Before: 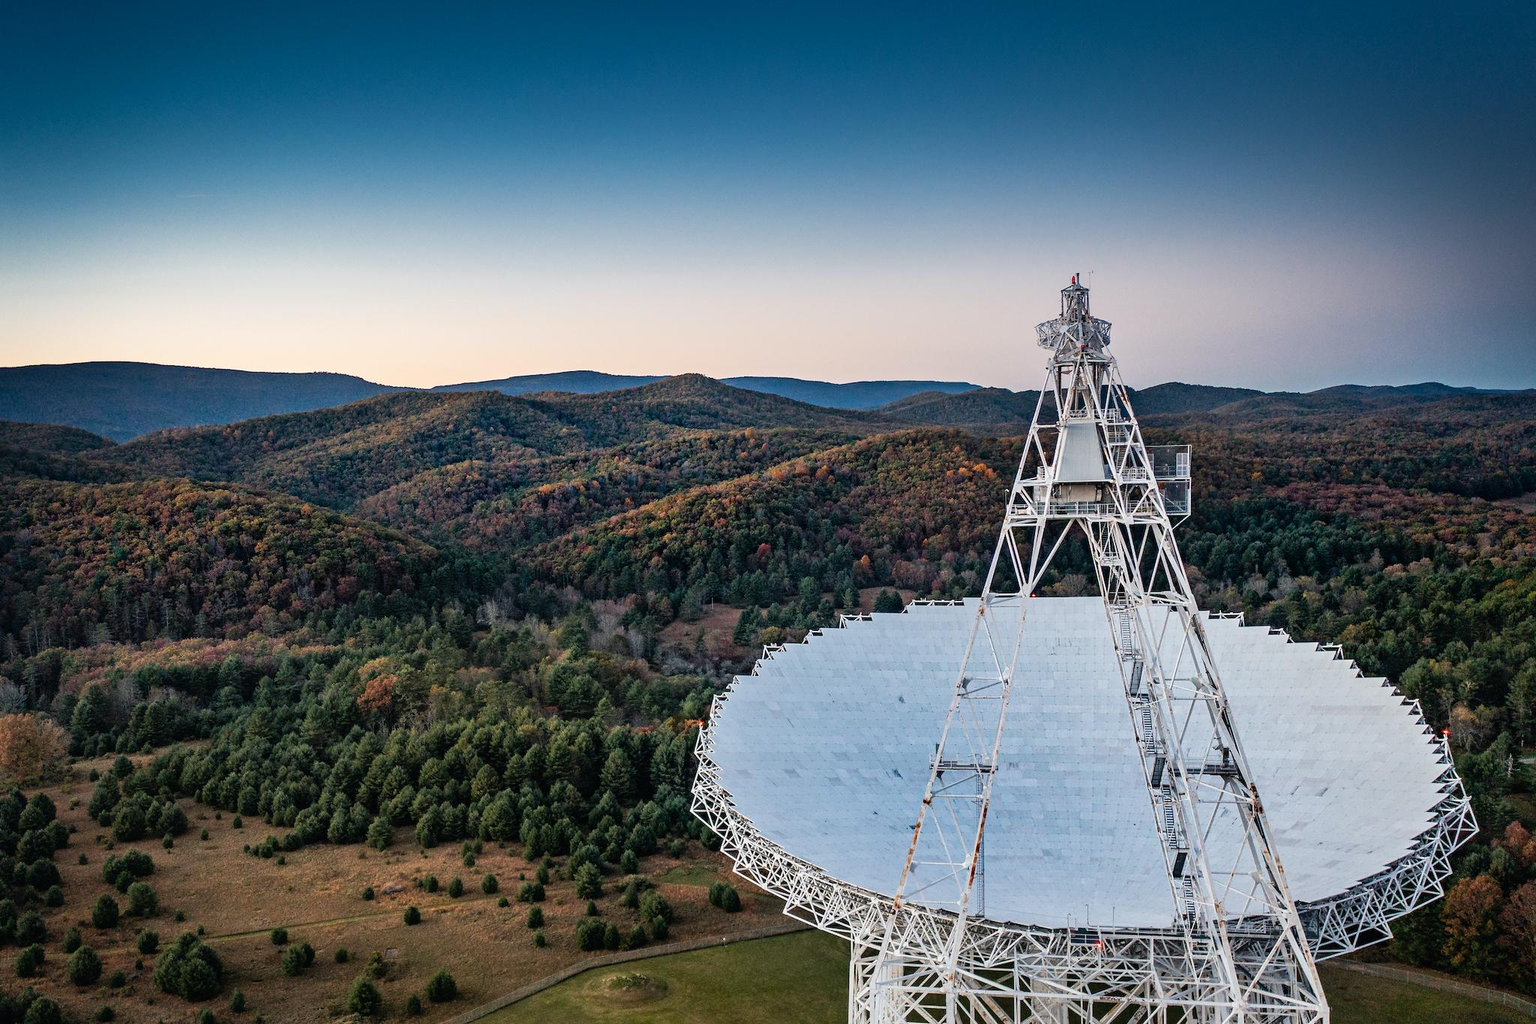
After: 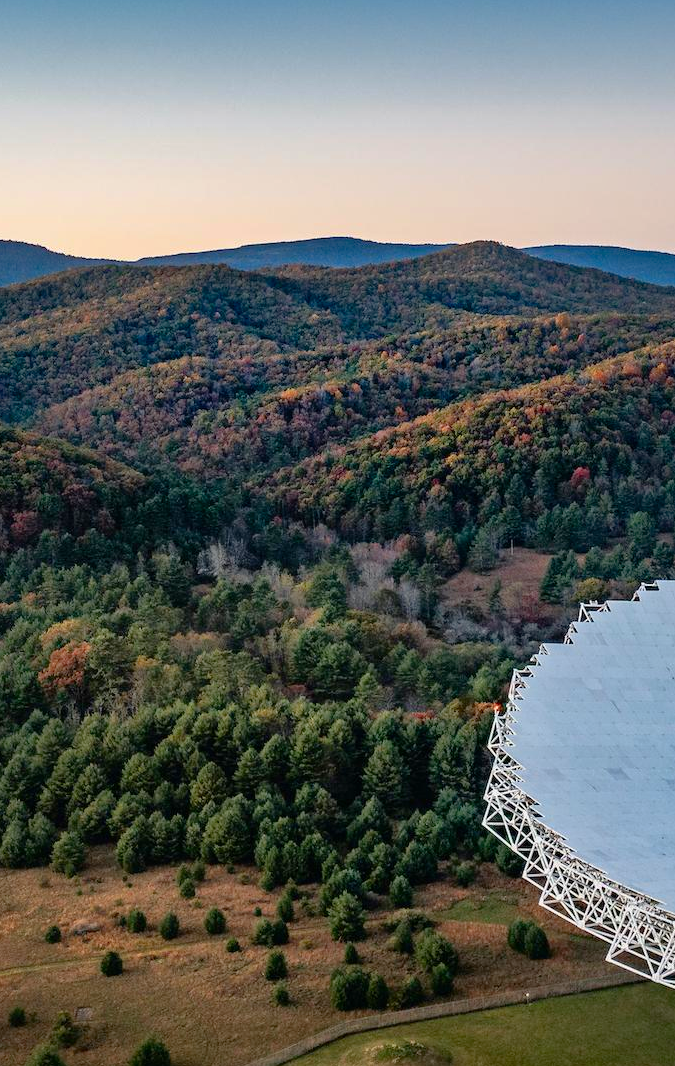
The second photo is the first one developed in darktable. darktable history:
crop and rotate: left 21.396%, top 18.847%, right 45.602%, bottom 3.006%
exposure: exposure -0.029 EV, compensate highlight preservation false
shadows and highlights: on, module defaults
contrast brightness saturation: contrast 0.149, brightness -0.007, saturation 0.098
